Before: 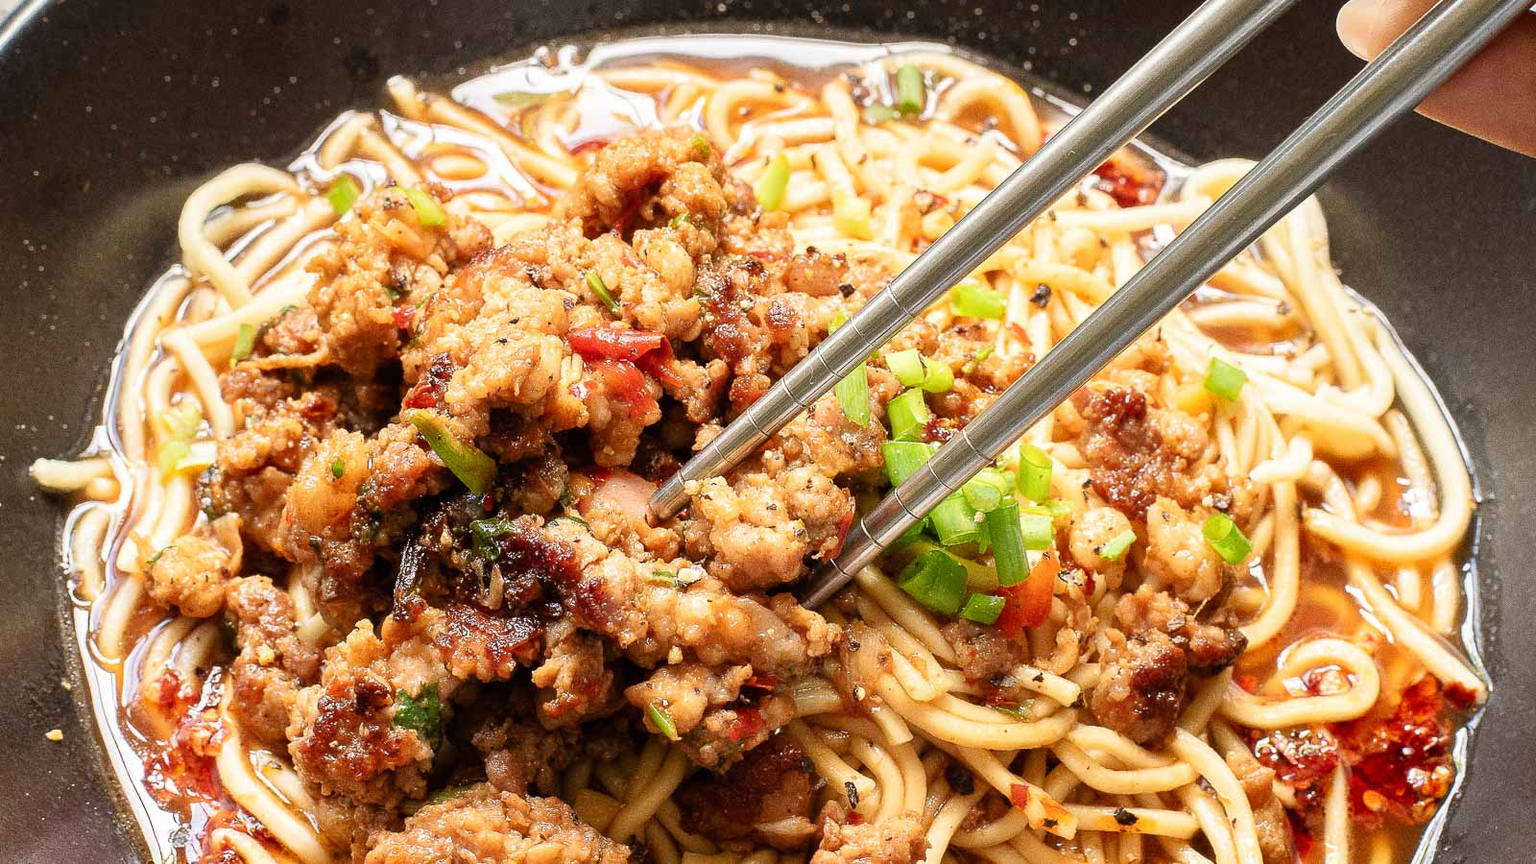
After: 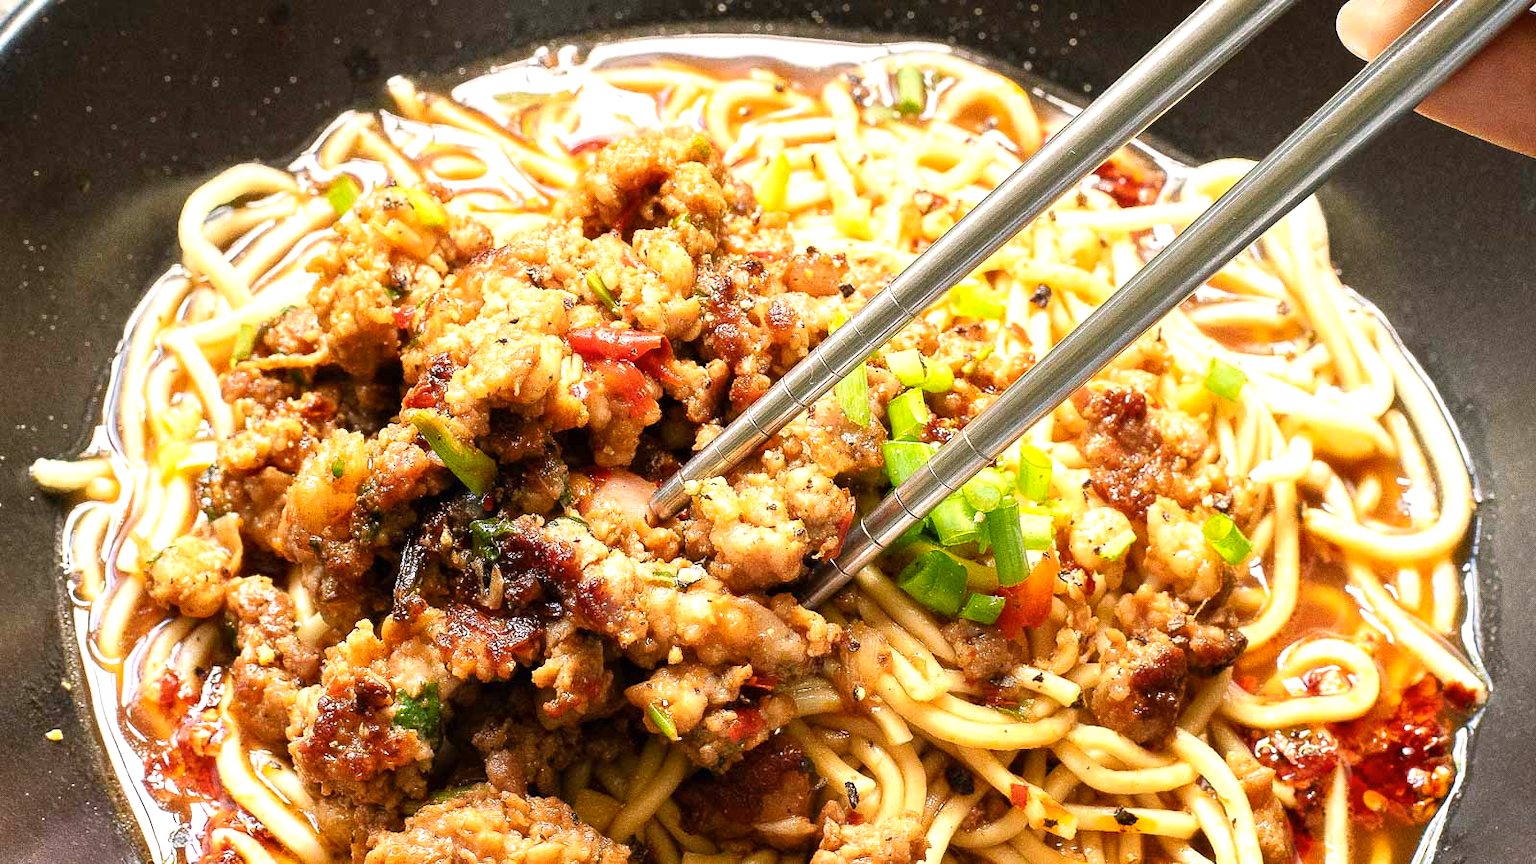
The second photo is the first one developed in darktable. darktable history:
color balance rgb: shadows lift › luminance -7.335%, shadows lift › chroma 2.263%, shadows lift › hue 167.25°, highlights gain › chroma 0.131%, highlights gain › hue 331.79°, perceptual saturation grading › global saturation 0.619%, perceptual brilliance grading › global brilliance 10.936%, global vibrance 20%
